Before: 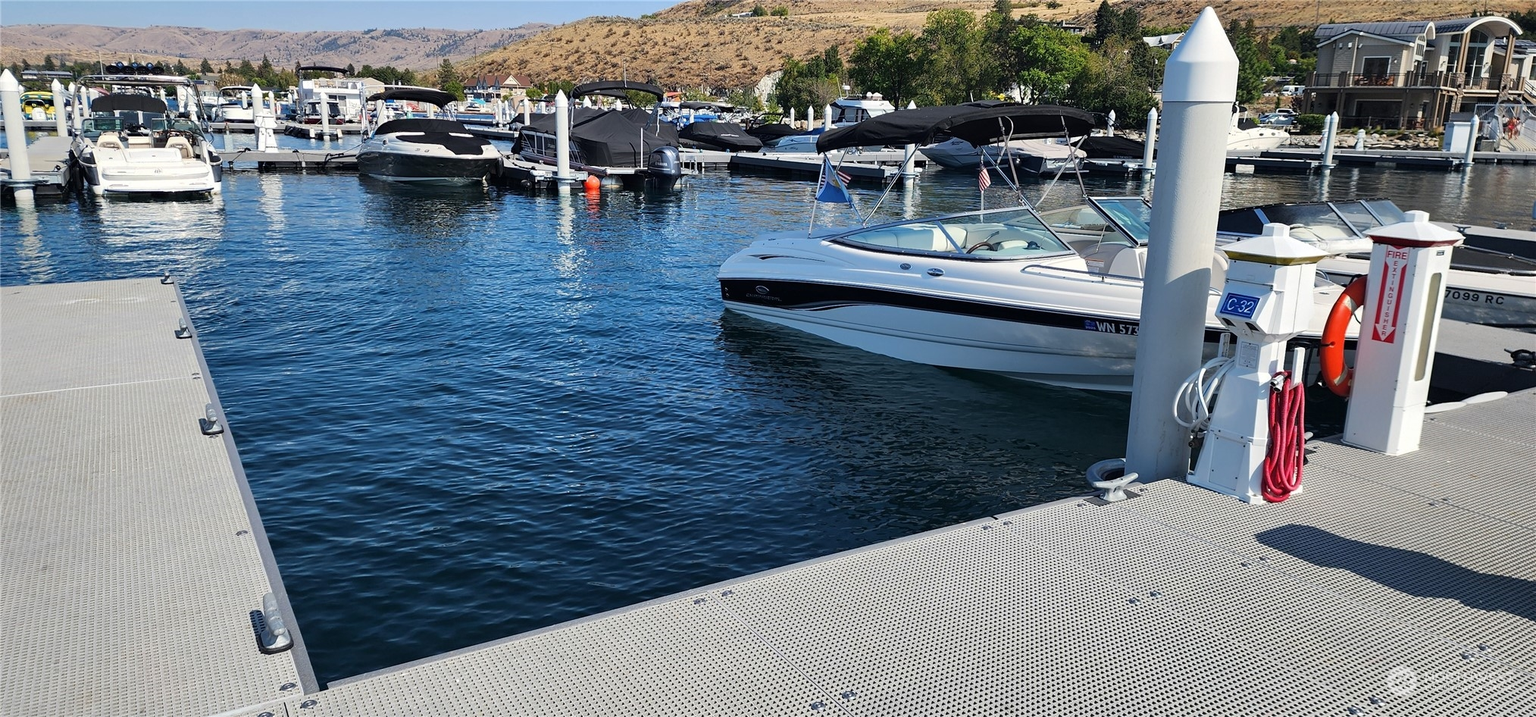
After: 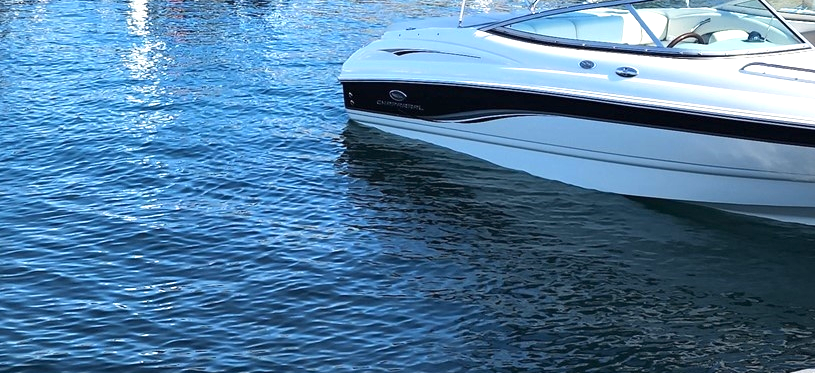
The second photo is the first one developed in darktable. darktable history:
exposure: exposure 0.939 EV, compensate highlight preservation false
crop: left 30.038%, top 30.423%, right 29.739%, bottom 30.121%
